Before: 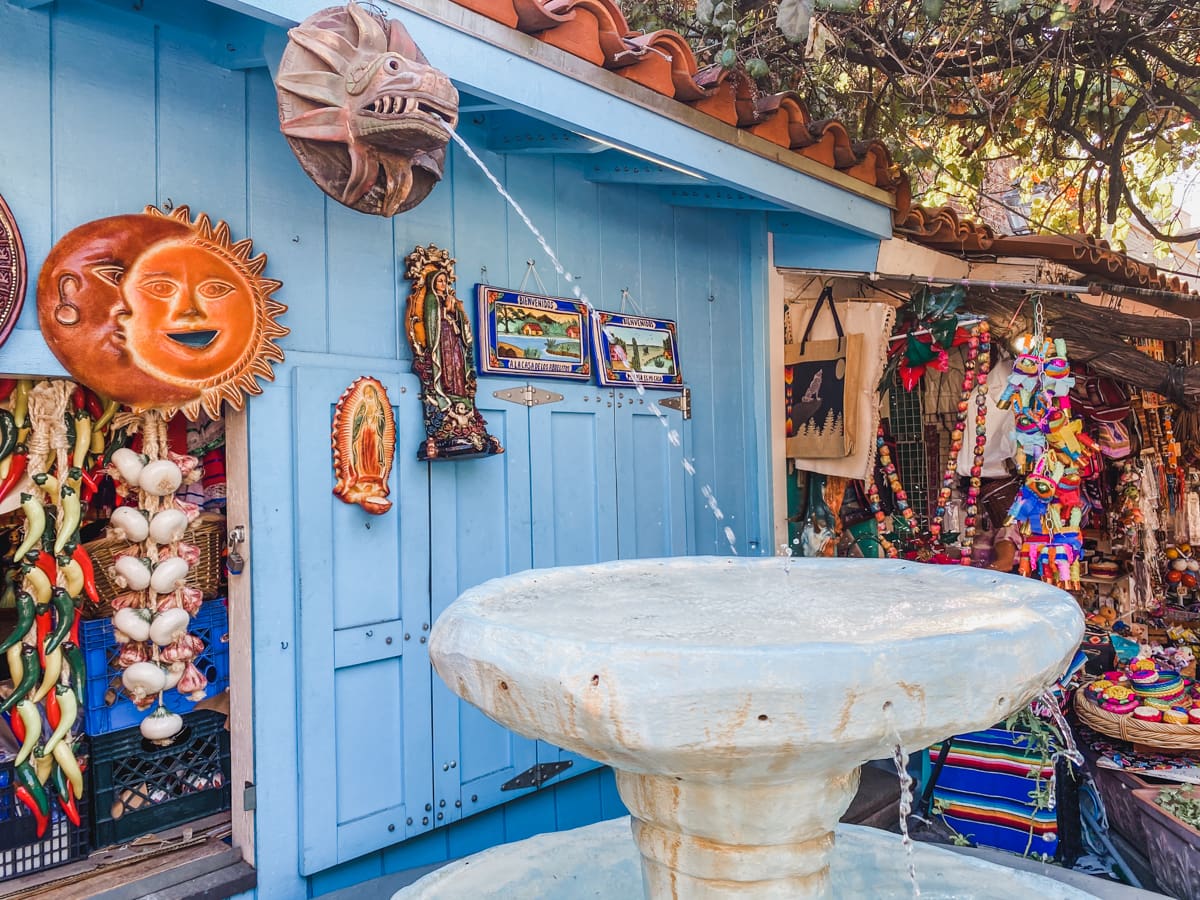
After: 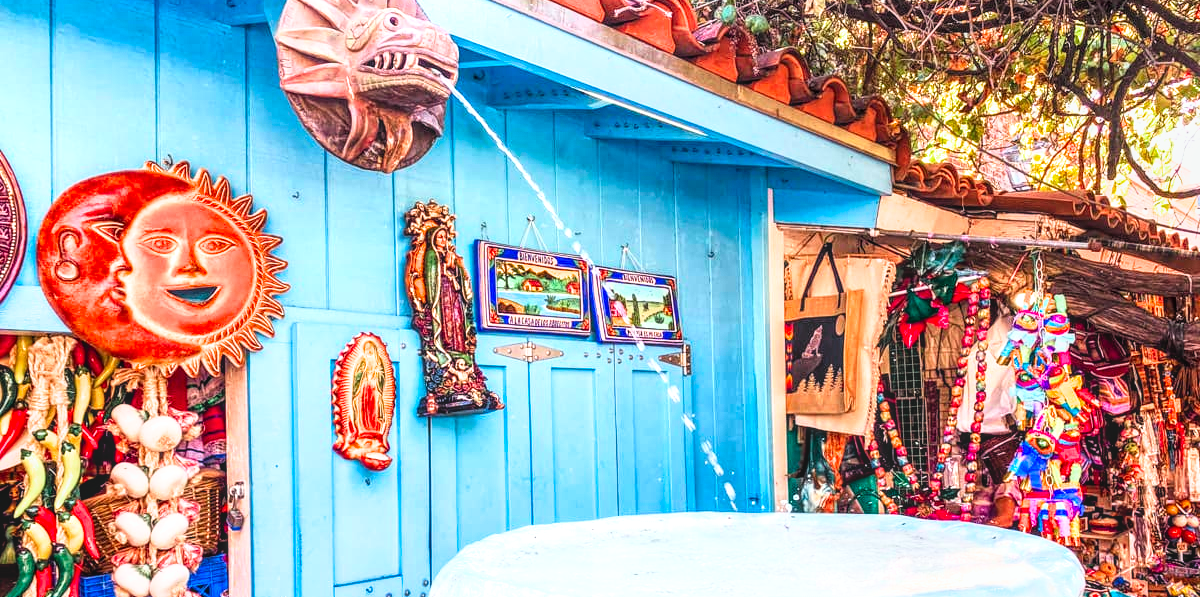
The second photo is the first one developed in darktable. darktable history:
crop and rotate: top 4.917%, bottom 28.732%
tone curve: curves: ch0 [(0, 0.01) (0.037, 0.032) (0.131, 0.108) (0.275, 0.258) (0.483, 0.512) (0.61, 0.661) (0.696, 0.76) (0.792, 0.867) (0.911, 0.955) (0.997, 0.995)]; ch1 [(0, 0) (0.308, 0.268) (0.425, 0.383) (0.503, 0.502) (0.529, 0.543) (0.706, 0.754) (0.869, 0.907) (1, 1)]; ch2 [(0, 0) (0.228, 0.196) (0.336, 0.315) (0.399, 0.403) (0.485, 0.487) (0.502, 0.502) (0.525, 0.523) (0.545, 0.552) (0.587, 0.61) (0.636, 0.654) (0.711, 0.729) (0.855, 0.87) (0.998, 0.977)], color space Lab, independent channels, preserve colors none
filmic rgb: black relative exposure -4.91 EV, white relative exposure 2.82 EV, threshold 3.01 EV, hardness 3.69, enable highlight reconstruction true
local contrast: highlights 76%, shadows 55%, detail 176%, midtone range 0.212
exposure: black level correction 0, exposure 0.704 EV, compensate highlight preservation false
shadows and highlights: shadows 36.95, highlights -27.76, soften with gaussian
contrast brightness saturation: brightness -0.027, saturation 0.343
